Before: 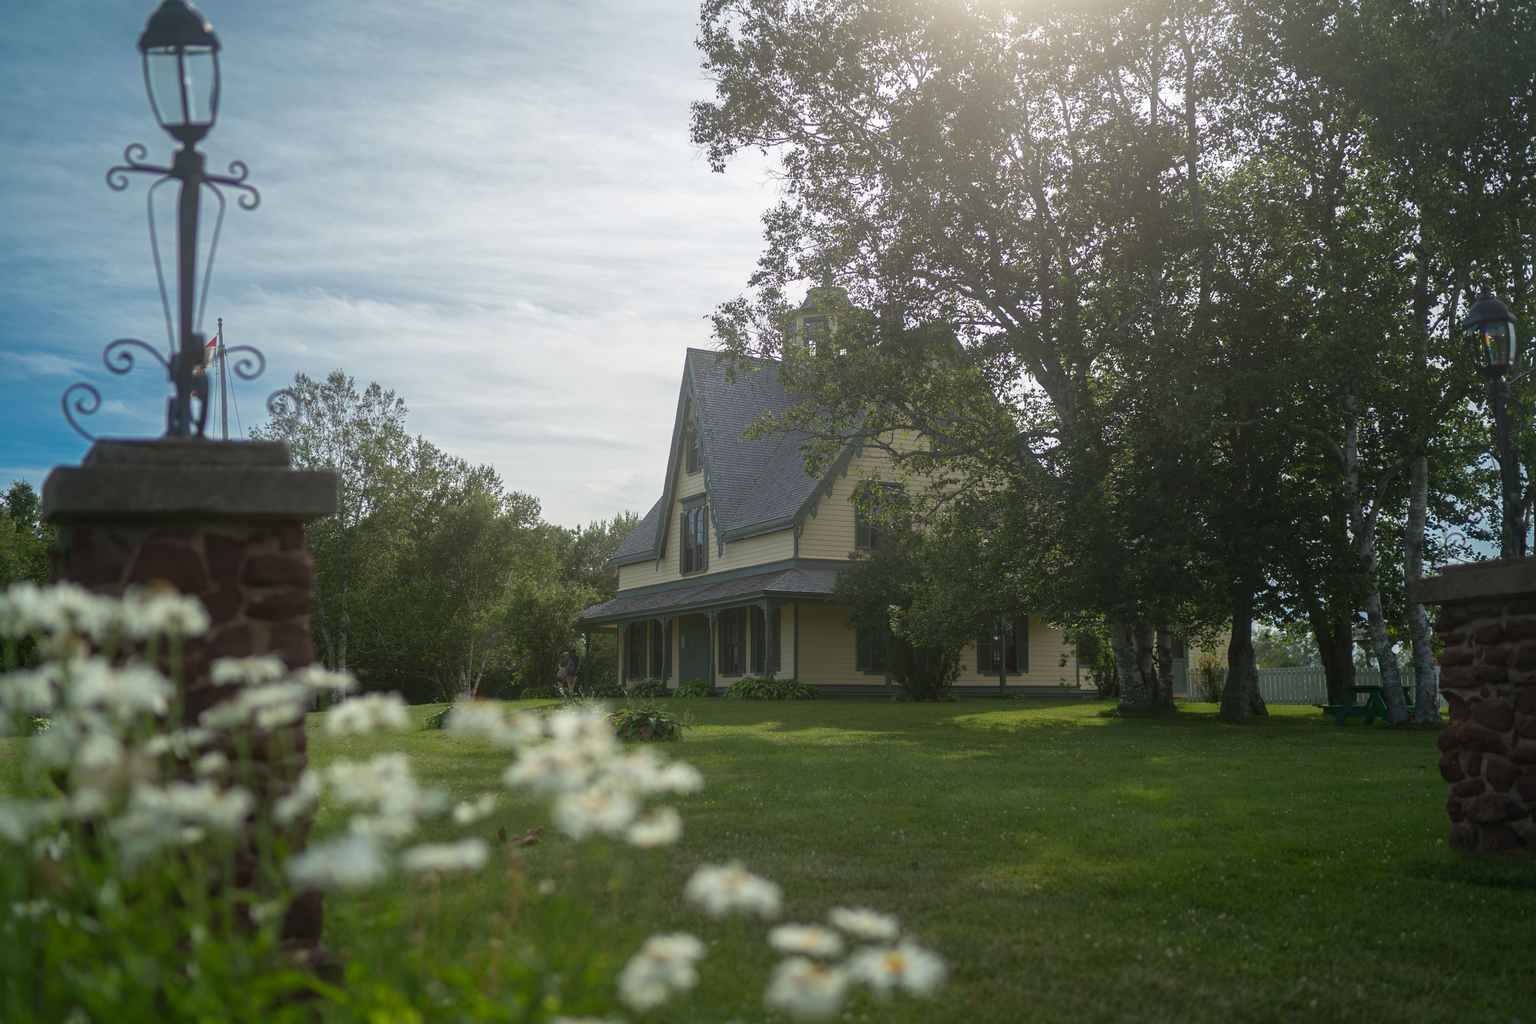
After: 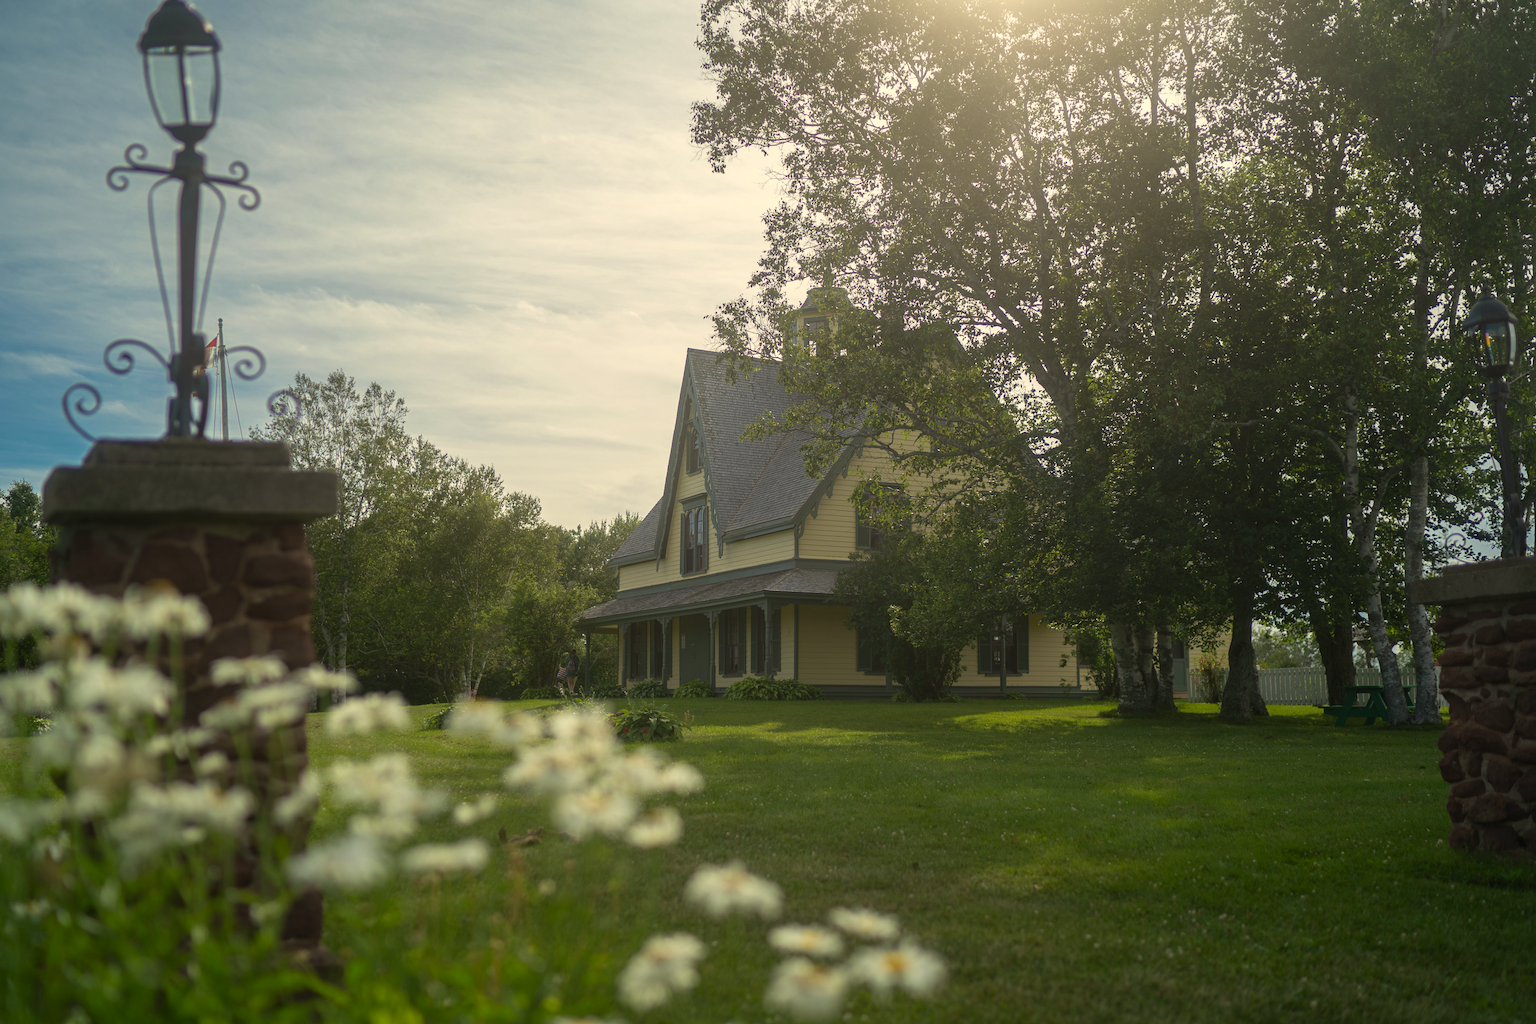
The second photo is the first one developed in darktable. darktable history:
color correction: highlights a* 1.44, highlights b* 18.04
